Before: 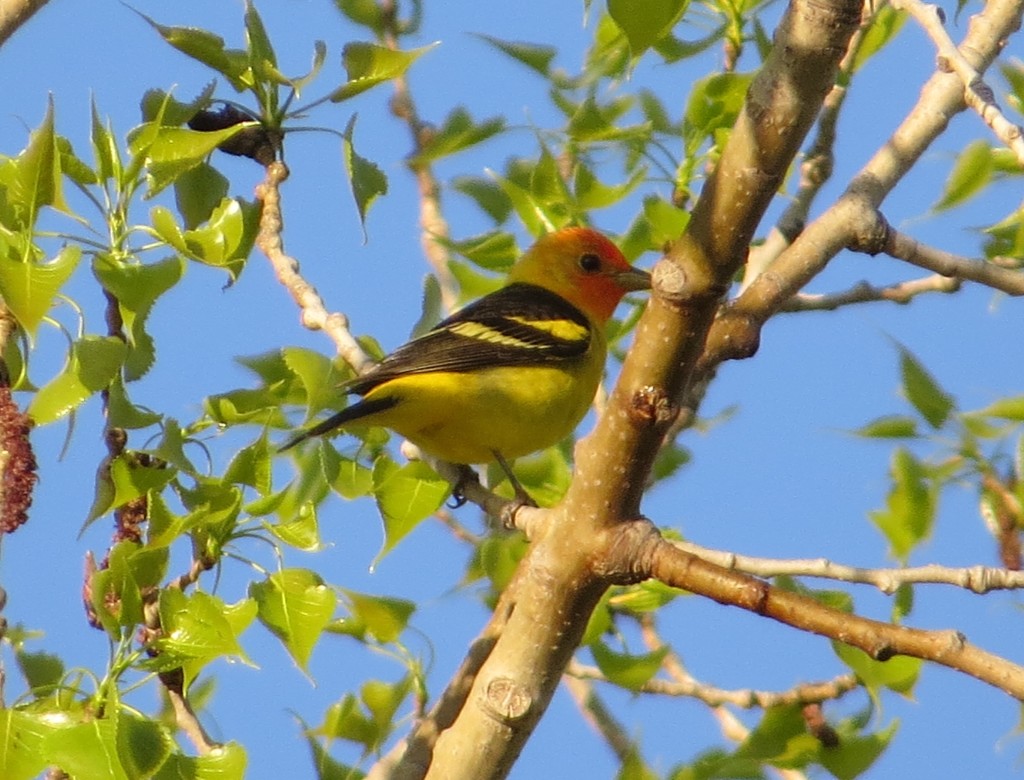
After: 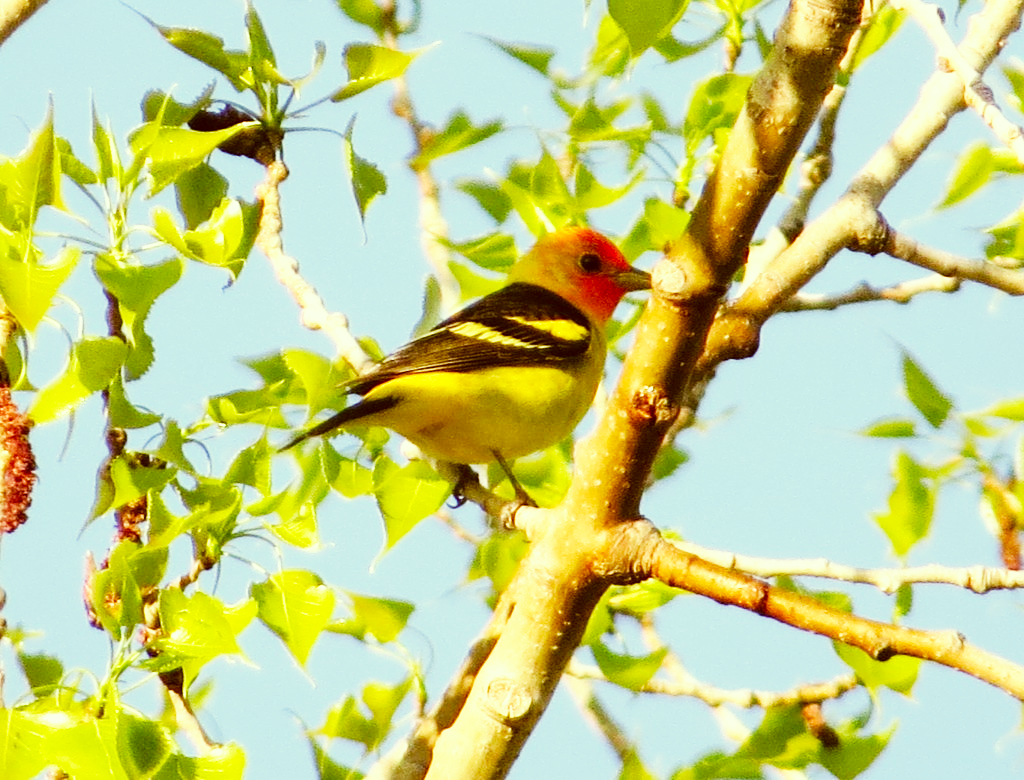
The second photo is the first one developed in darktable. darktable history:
base curve: curves: ch0 [(0, 0) (0.007, 0.004) (0.027, 0.03) (0.046, 0.07) (0.207, 0.54) (0.442, 0.872) (0.673, 0.972) (1, 1)], preserve colors none
color correction: highlights a* -5.52, highlights b* 9.8, shadows a* 9.4, shadows b* 24.91
